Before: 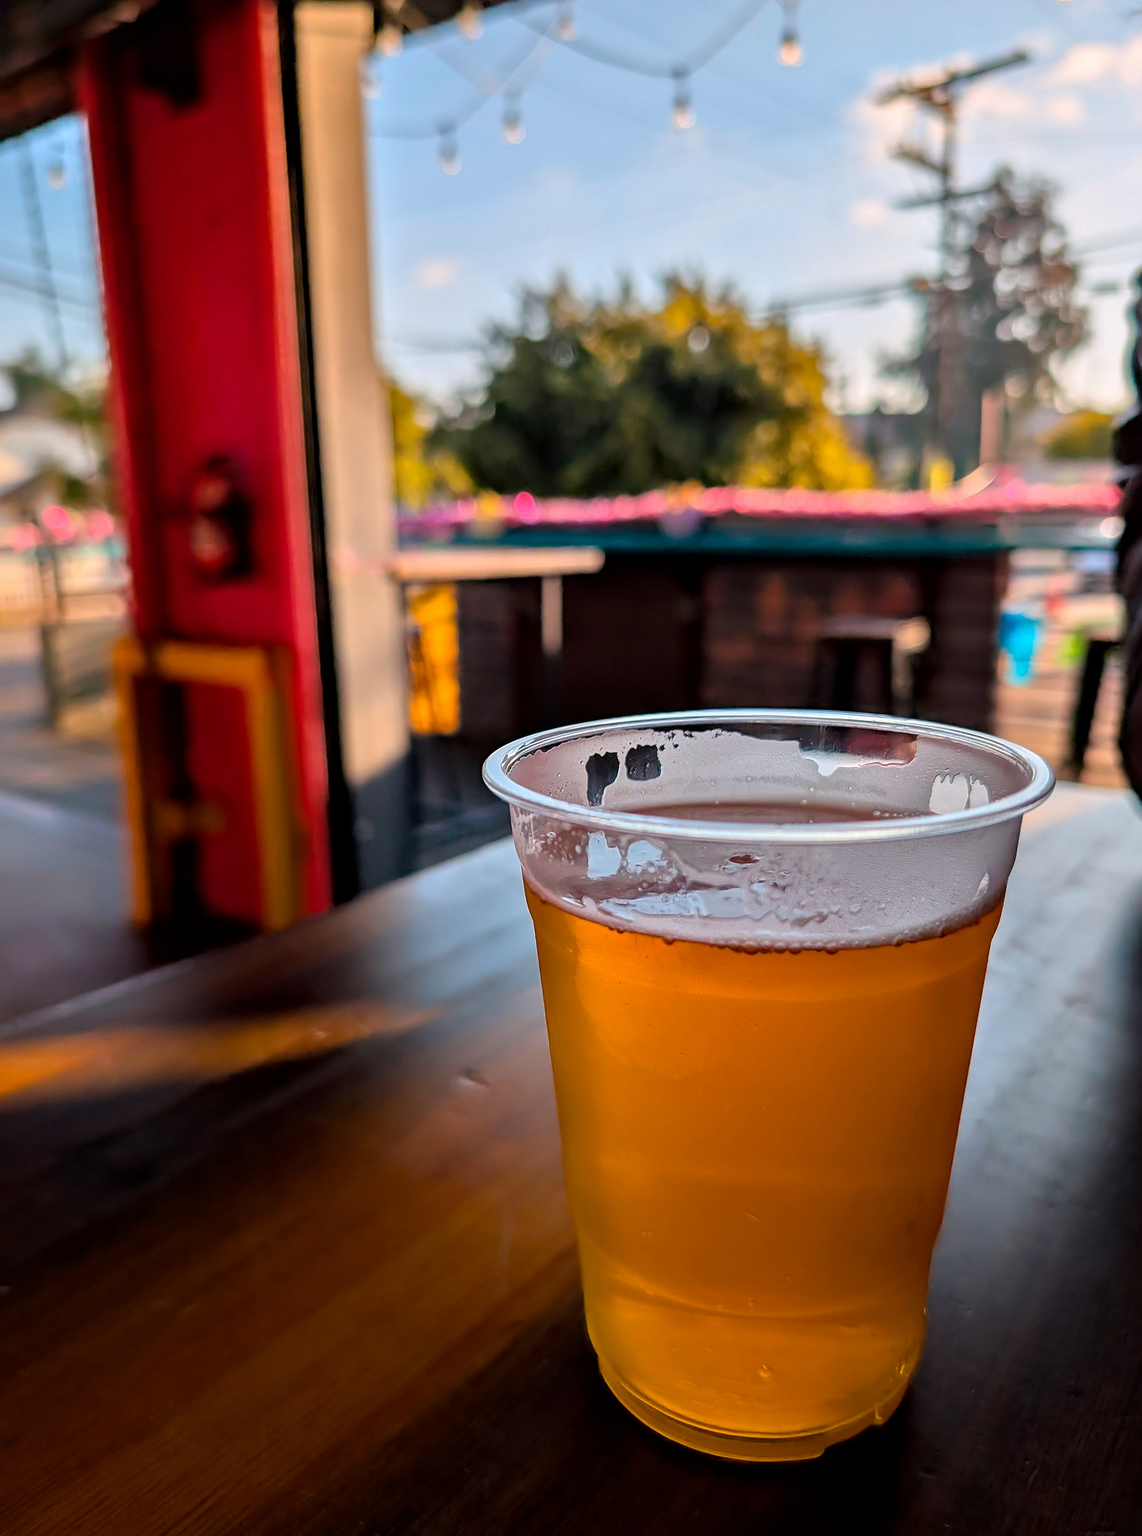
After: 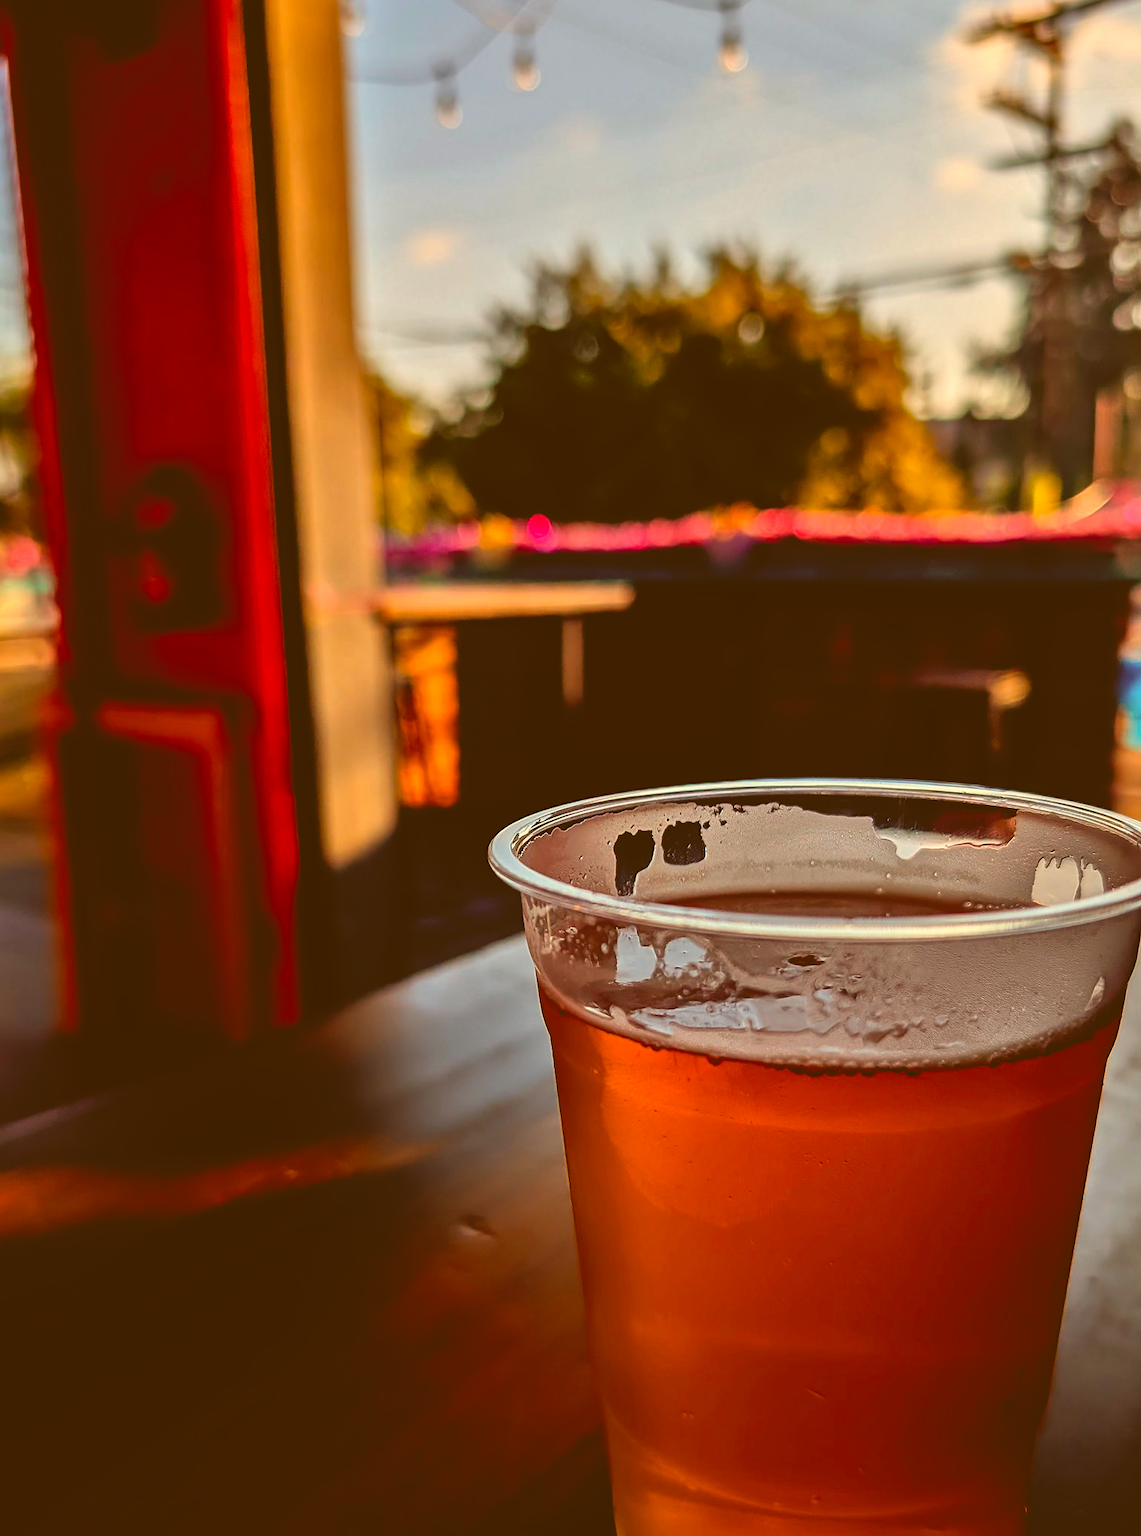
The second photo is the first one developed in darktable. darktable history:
crop and rotate: left 7.196%, top 4.574%, right 10.605%, bottom 13.178%
color correction: highlights a* 1.12, highlights b* 24.26, shadows a* 15.58, shadows b* 24.26
base curve: curves: ch0 [(0, 0.02) (0.083, 0.036) (1, 1)], preserve colors none
white balance: emerald 1
